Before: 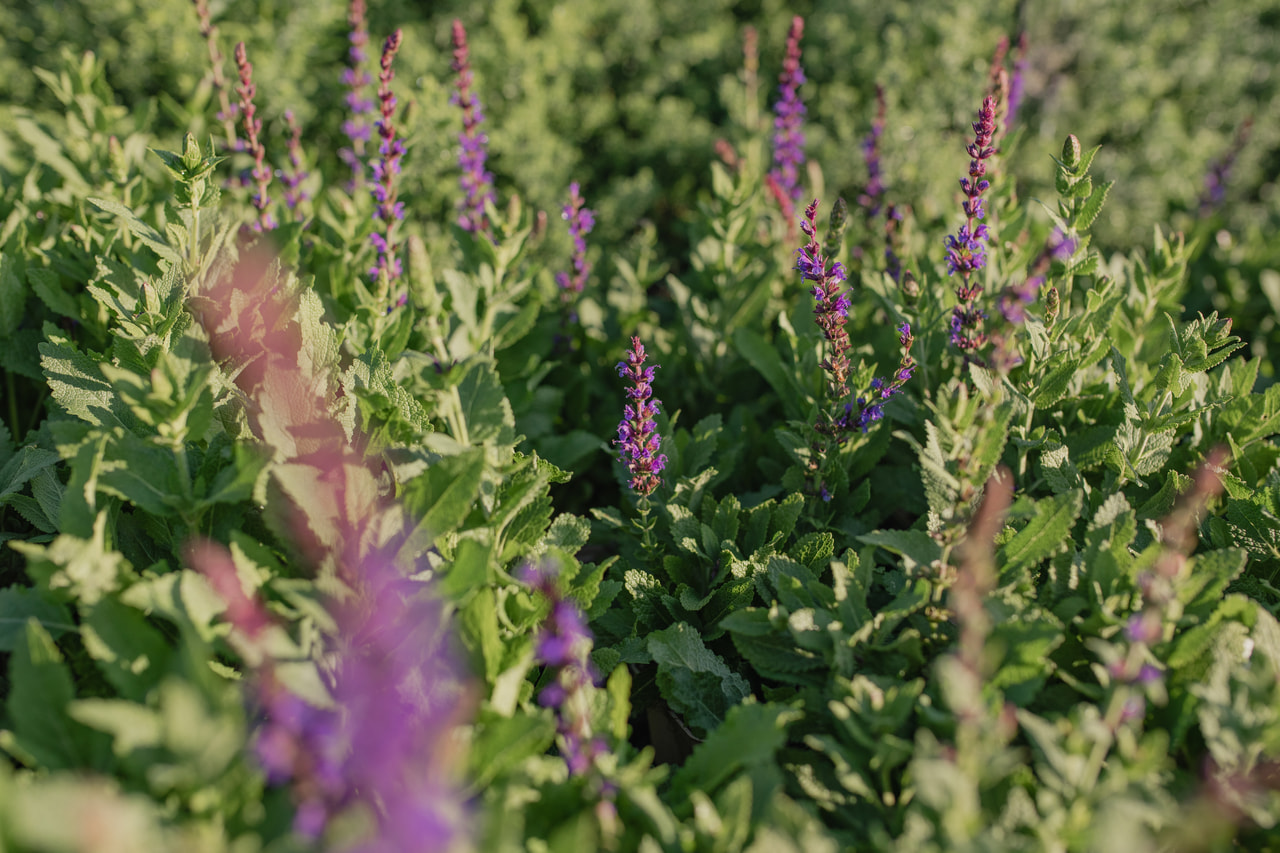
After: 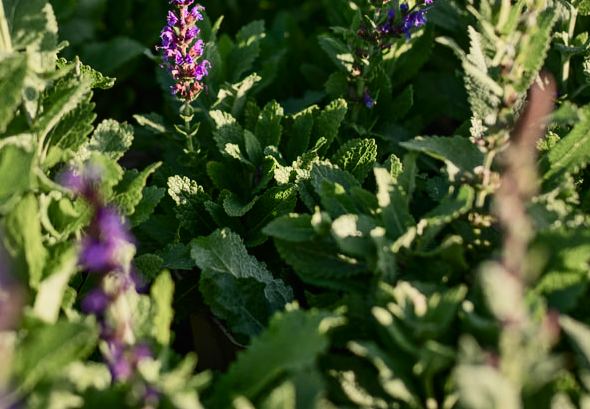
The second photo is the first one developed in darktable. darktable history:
shadows and highlights: low approximation 0.01, soften with gaussian
contrast brightness saturation: contrast 0.292
crop: left 35.709%, top 46.208%, right 18.121%, bottom 5.812%
